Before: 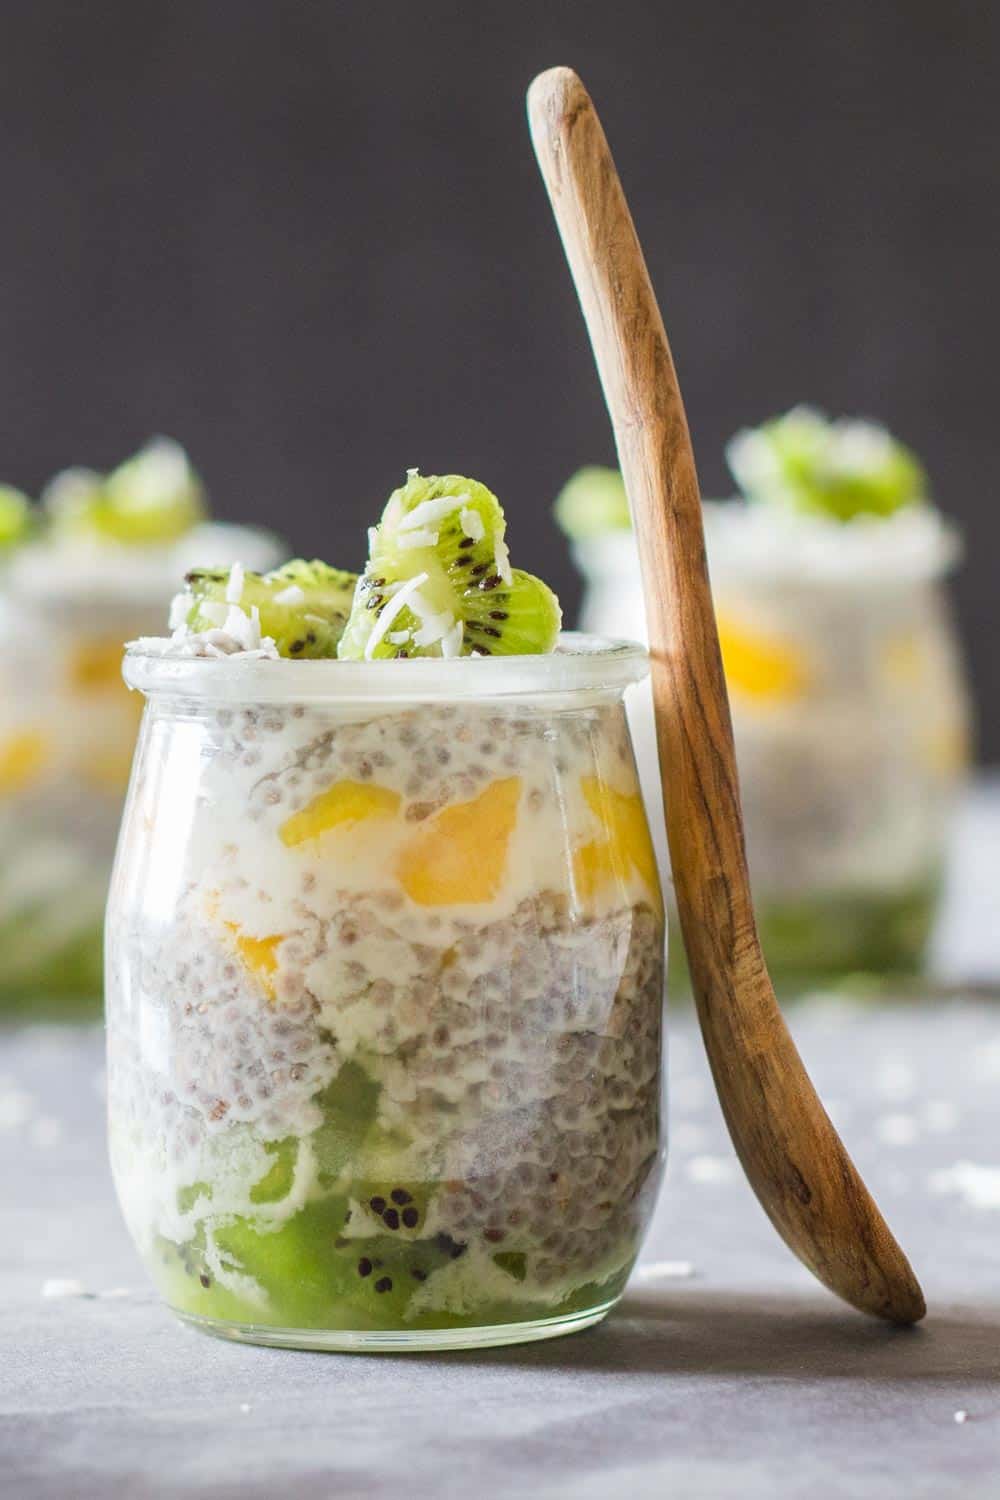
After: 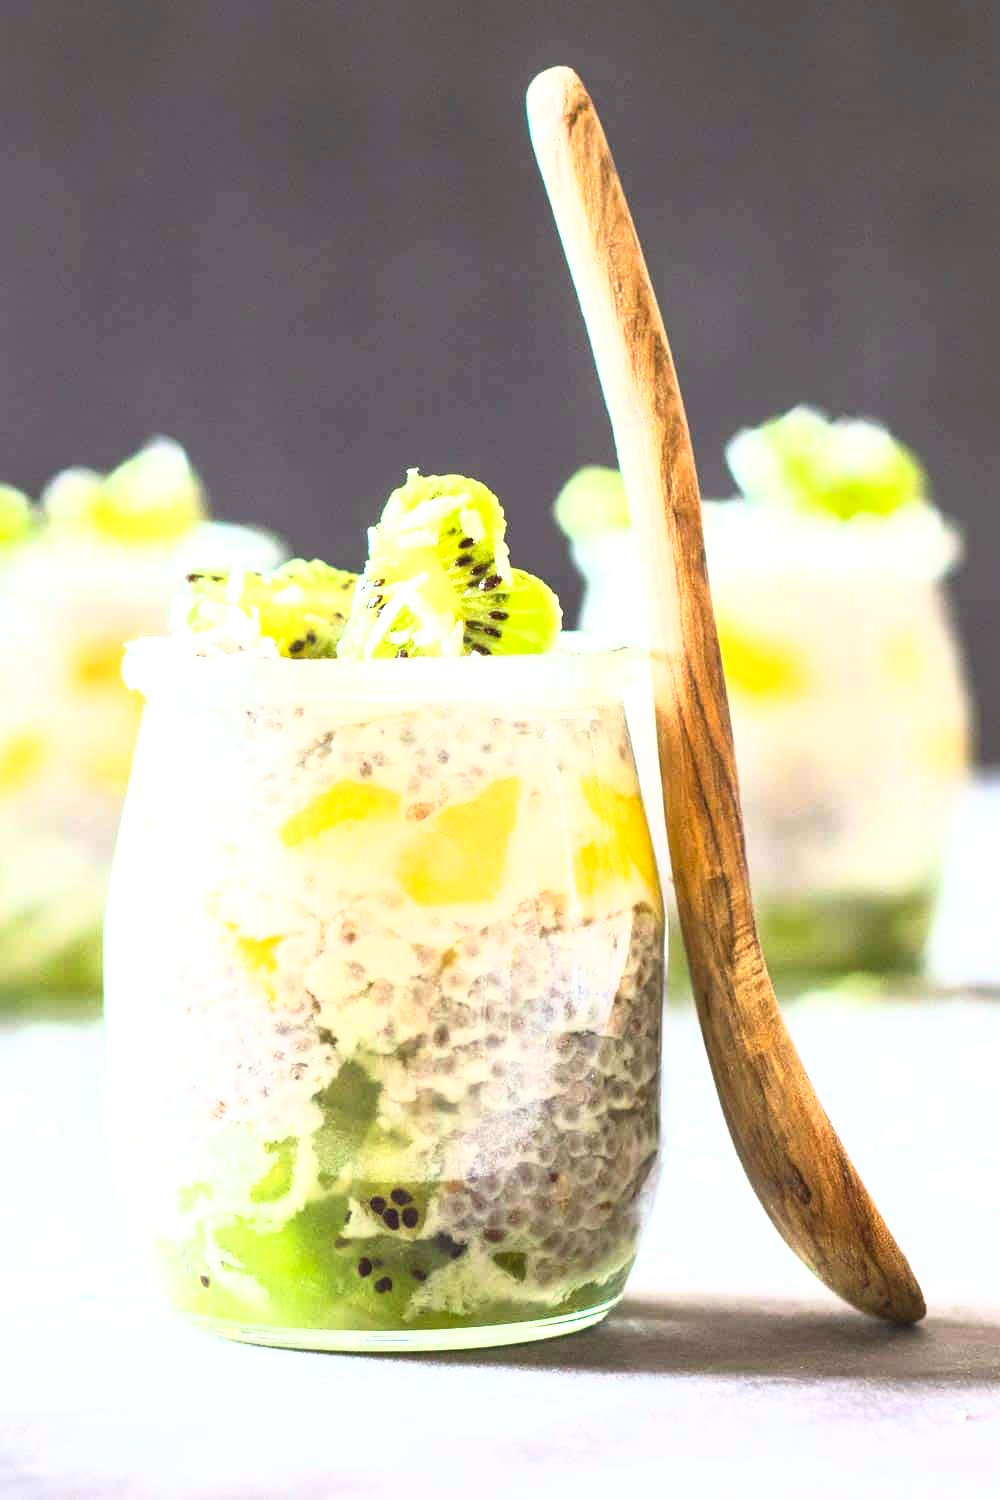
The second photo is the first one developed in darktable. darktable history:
exposure: black level correction 0, exposure 0.704 EV, compensate exposure bias true, compensate highlight preservation false
tone curve: curves: ch0 [(0, 0) (0.003, 0.116) (0.011, 0.116) (0.025, 0.113) (0.044, 0.114) (0.069, 0.118) (0.1, 0.137) (0.136, 0.171) (0.177, 0.213) (0.224, 0.259) (0.277, 0.316) (0.335, 0.381) (0.399, 0.458) (0.468, 0.548) (0.543, 0.654) (0.623, 0.775) (0.709, 0.895) (0.801, 0.972) (0.898, 0.991) (1, 1)], color space Lab, linked channels, preserve colors none
